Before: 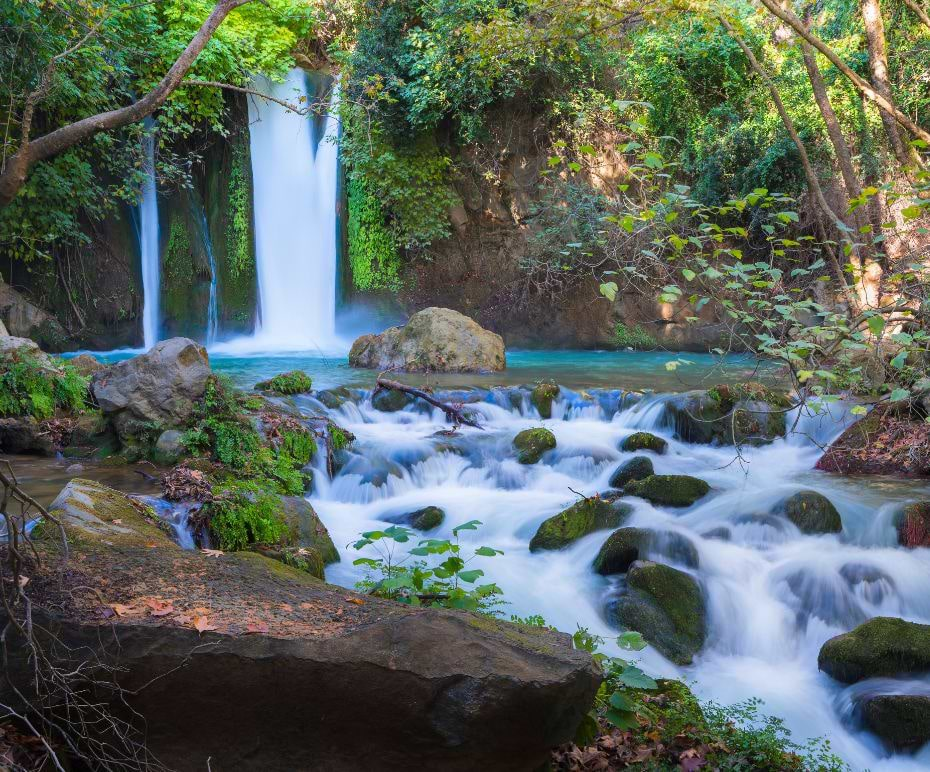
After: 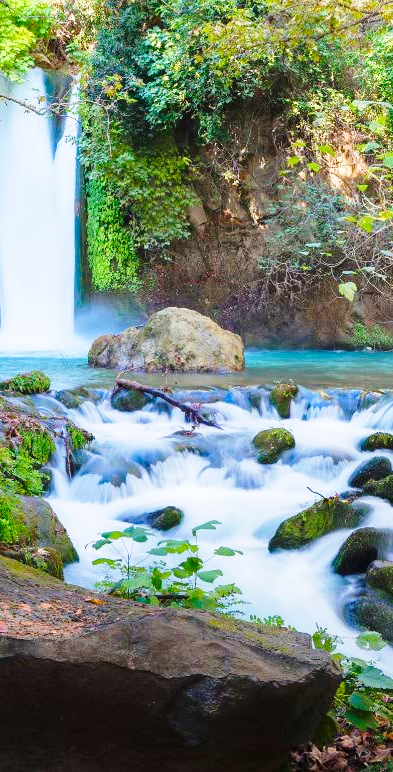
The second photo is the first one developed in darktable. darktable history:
base curve: curves: ch0 [(0, 0) (0.028, 0.03) (0.121, 0.232) (0.46, 0.748) (0.859, 0.968) (1, 1)], preserve colors none
crop: left 28.169%, right 29.516%
